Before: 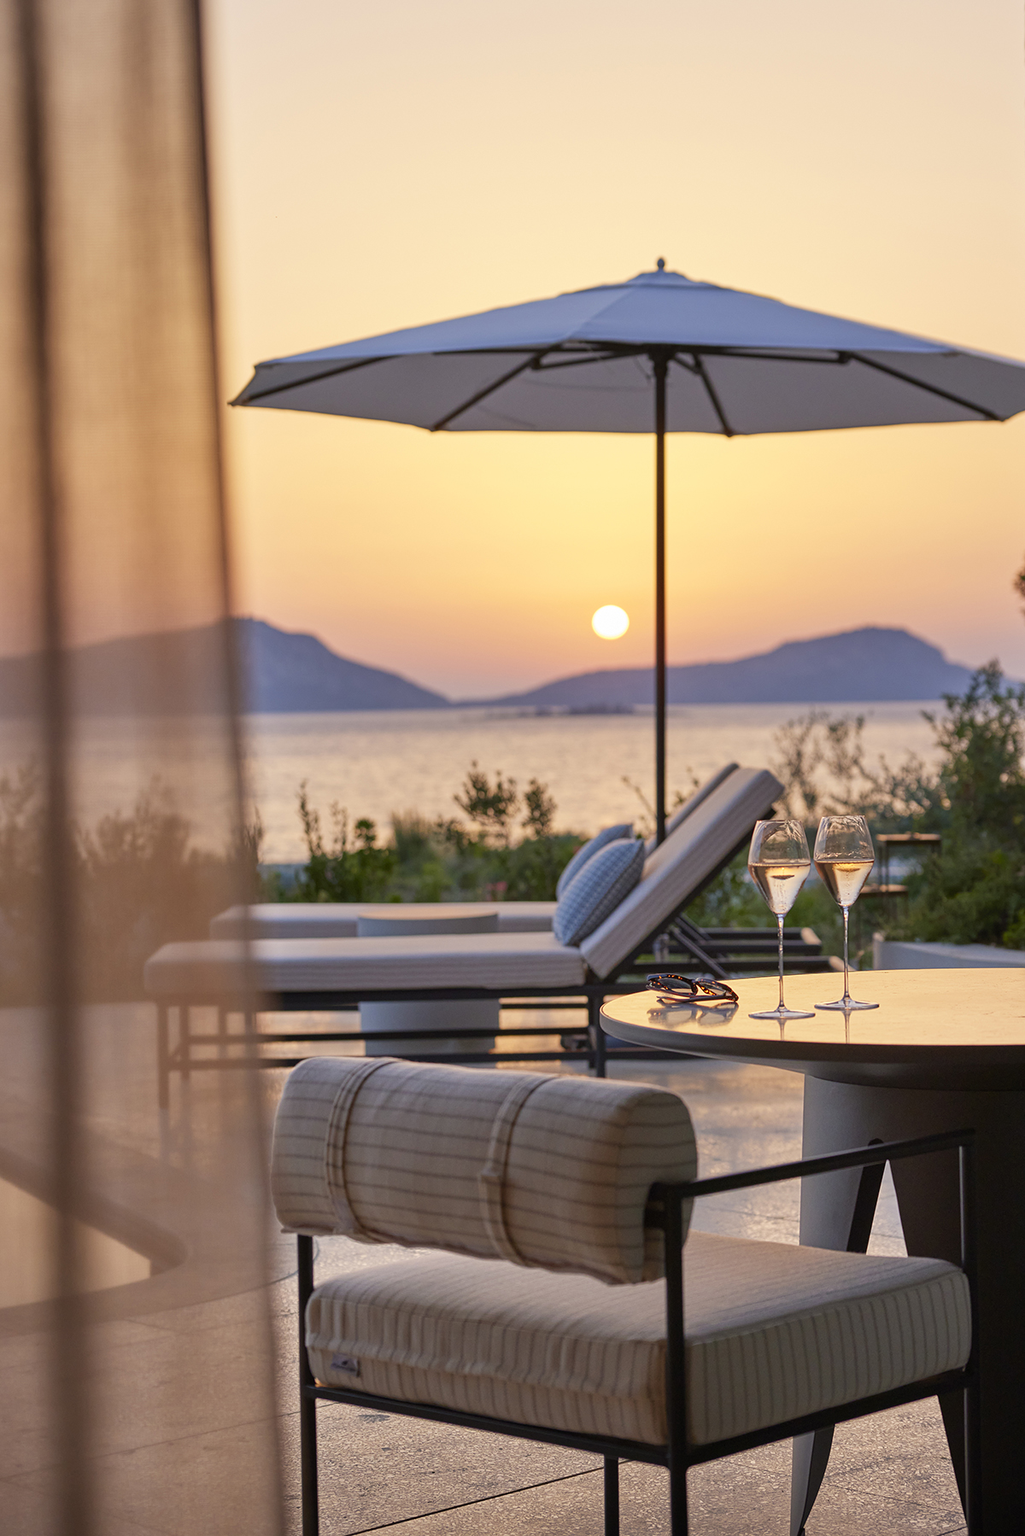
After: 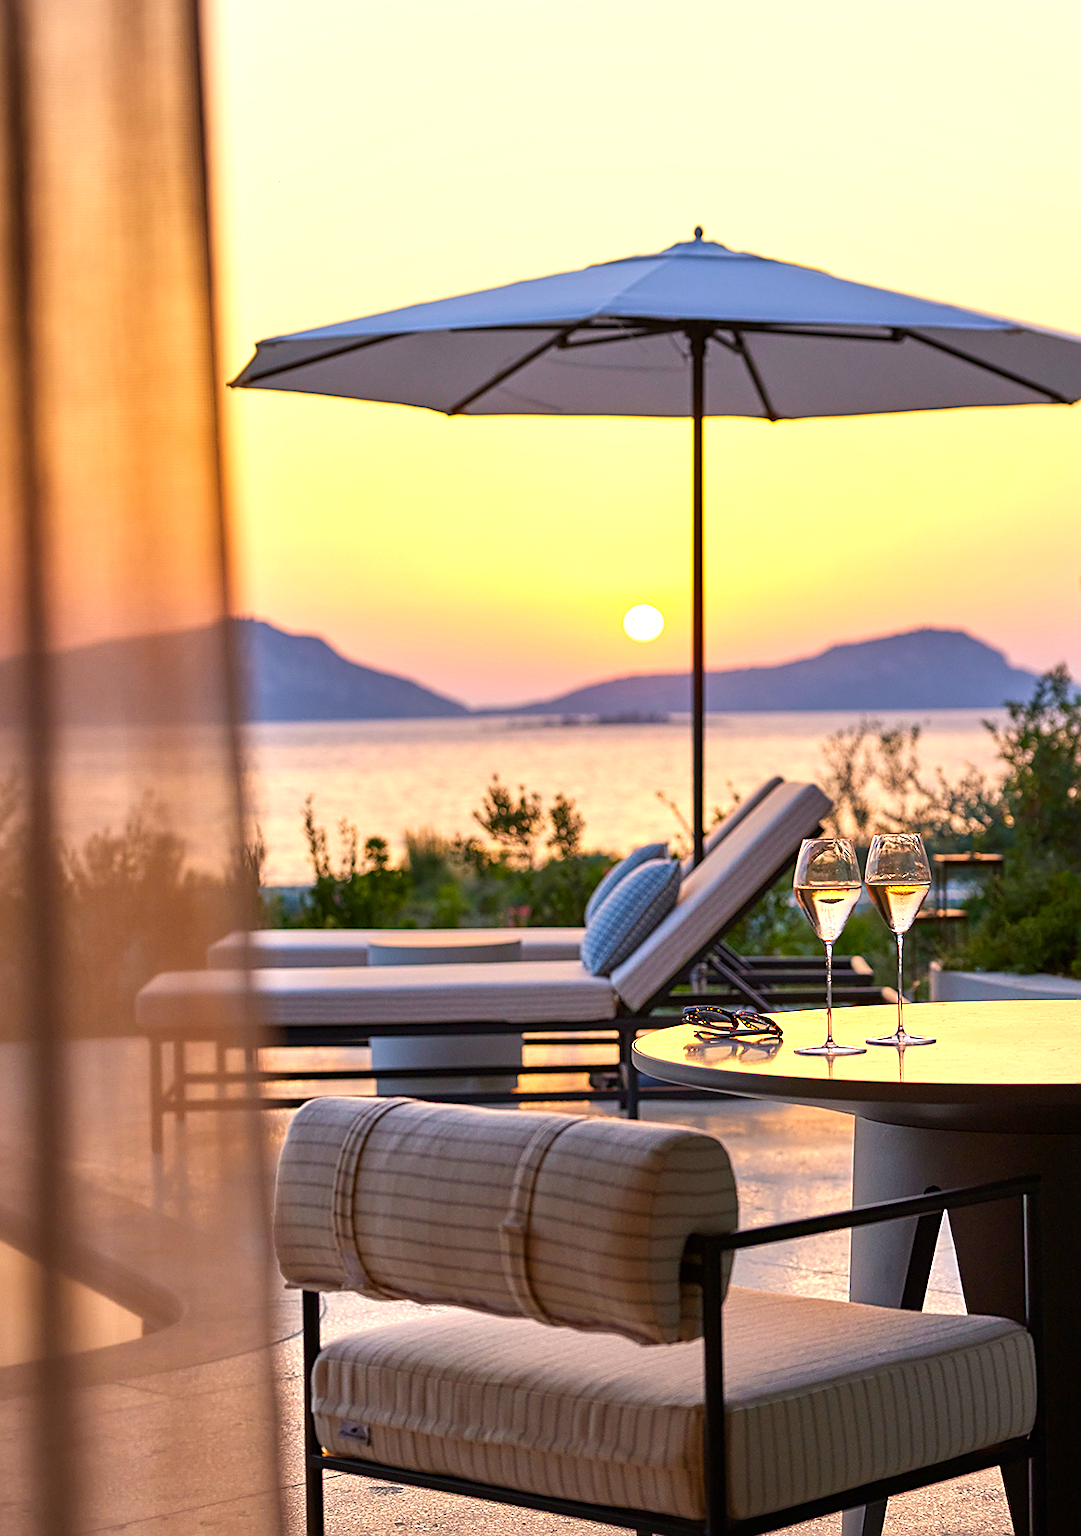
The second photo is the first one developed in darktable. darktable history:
sharpen: on, module defaults
crop: left 1.967%, top 3.29%, right 1.199%, bottom 4.89%
color balance rgb: shadows lift › hue 85.6°, perceptual saturation grading › global saturation 19.733%, perceptual brilliance grading › global brilliance -5.136%, perceptual brilliance grading › highlights 25.166%, perceptual brilliance grading › mid-tones 7.314%, perceptual brilliance grading › shadows -4.635%, global vibrance 20%
